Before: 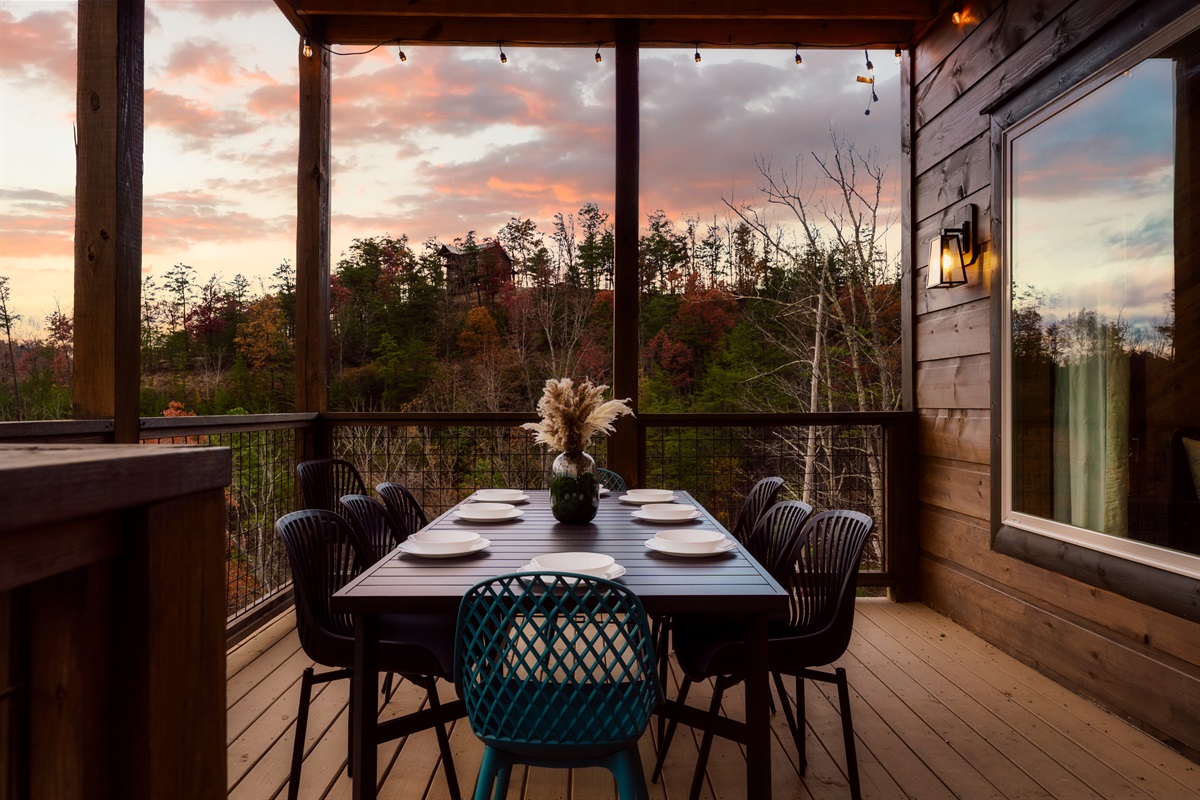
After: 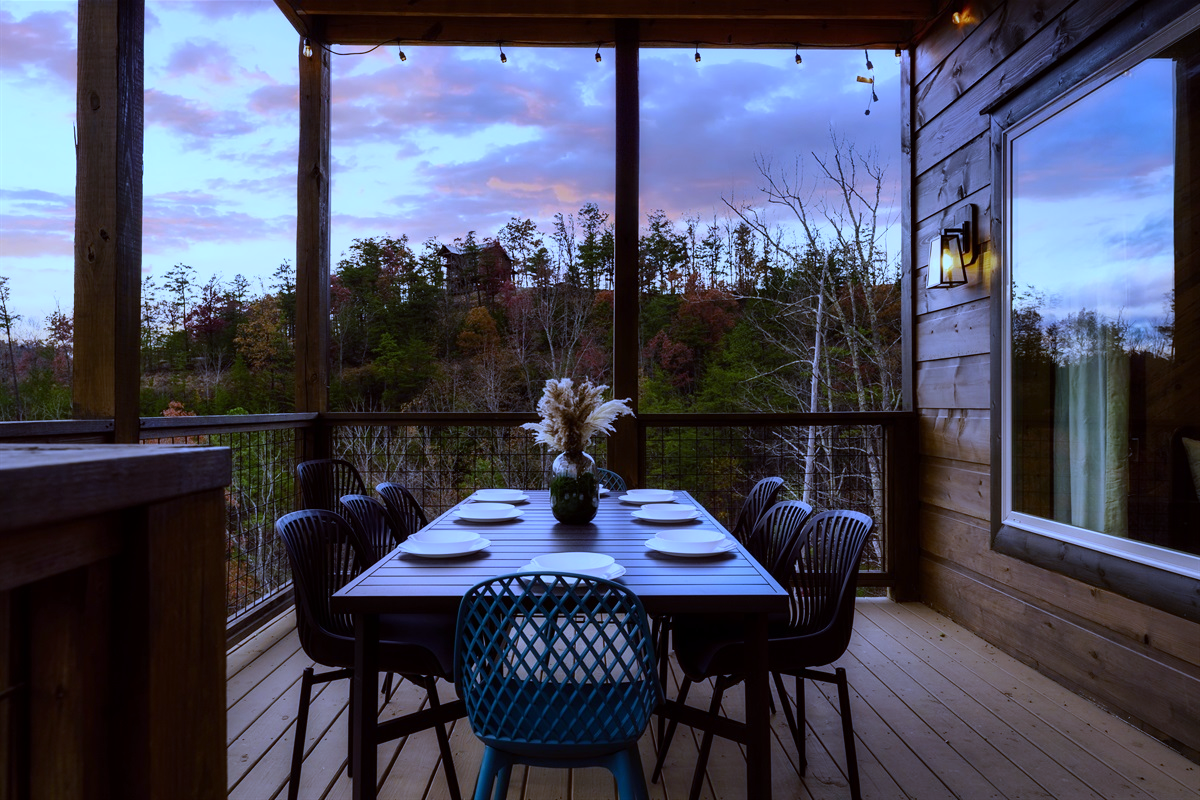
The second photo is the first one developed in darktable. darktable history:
tone equalizer: on, module defaults
white balance: red 0.766, blue 1.537
